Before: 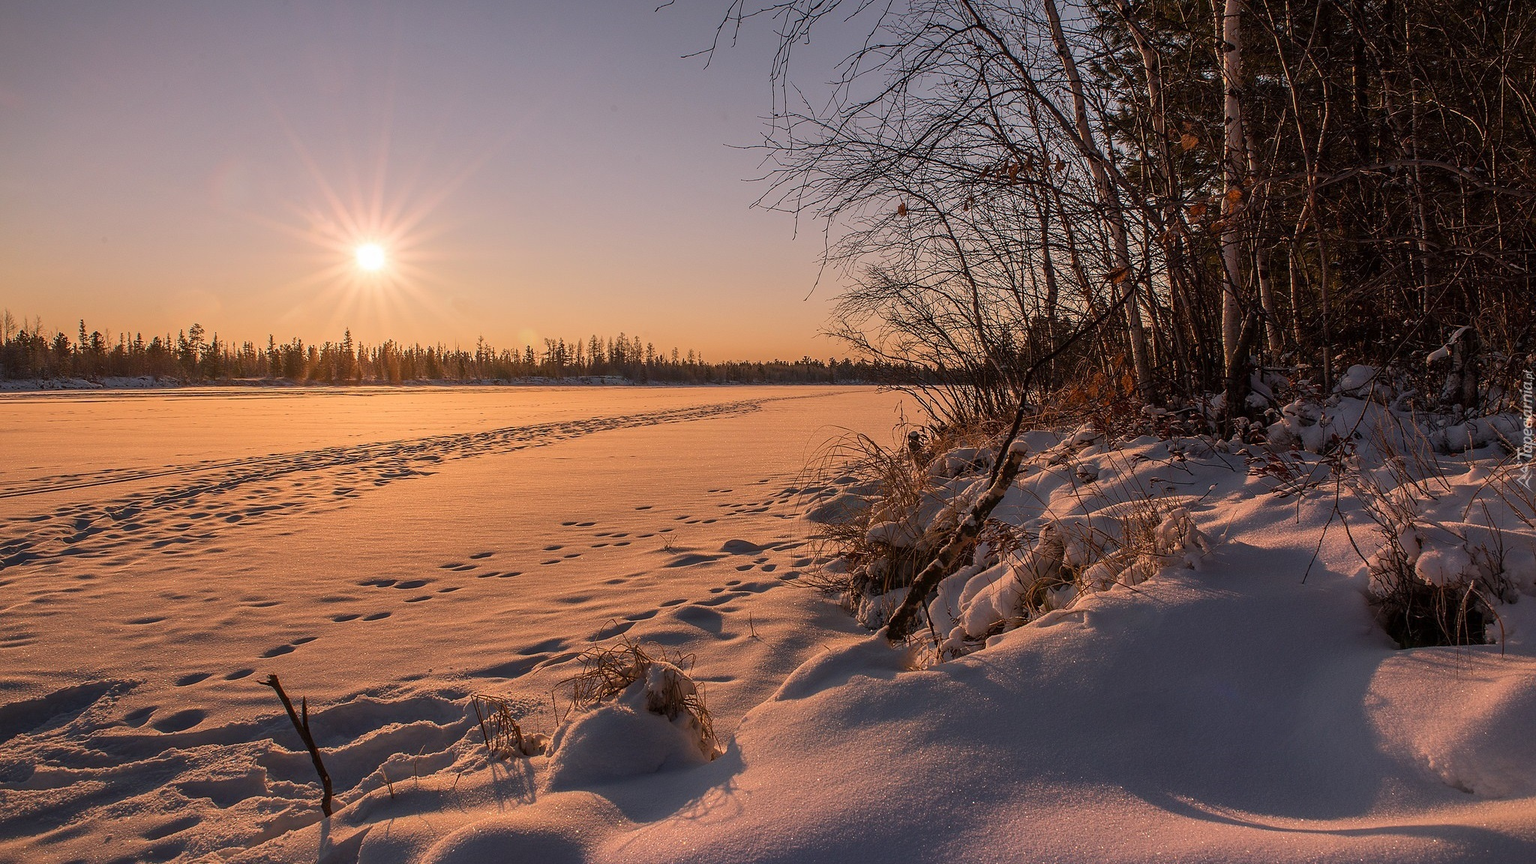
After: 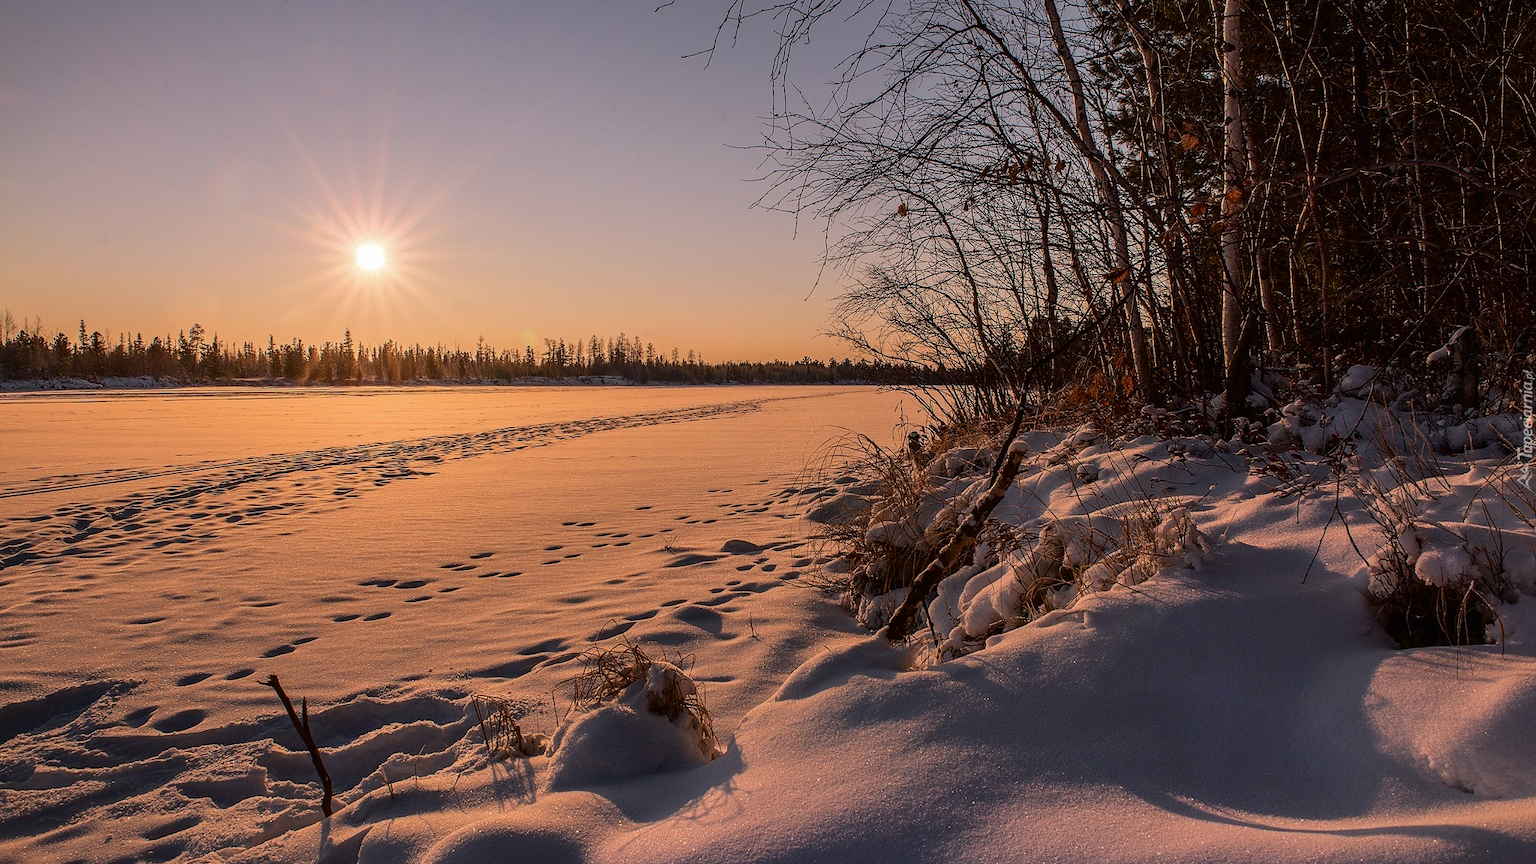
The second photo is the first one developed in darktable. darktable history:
tone curve: curves: ch0 [(0, 0) (0.003, 0.008) (0.011, 0.01) (0.025, 0.012) (0.044, 0.023) (0.069, 0.033) (0.1, 0.046) (0.136, 0.075) (0.177, 0.116) (0.224, 0.171) (0.277, 0.235) (0.335, 0.312) (0.399, 0.397) (0.468, 0.466) (0.543, 0.54) (0.623, 0.62) (0.709, 0.701) (0.801, 0.782) (0.898, 0.877) (1, 1)], color space Lab, independent channels, preserve colors none
